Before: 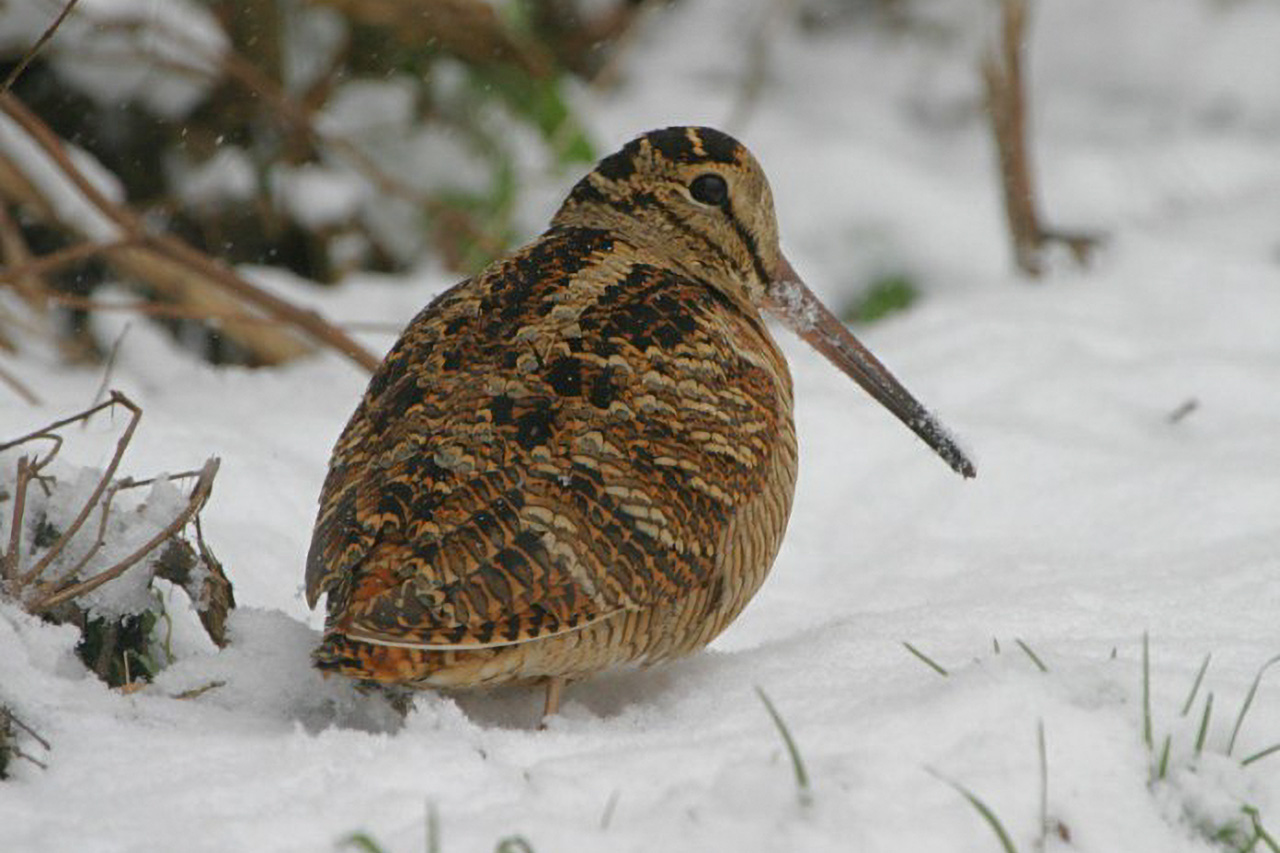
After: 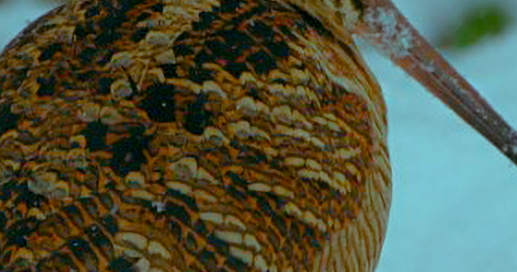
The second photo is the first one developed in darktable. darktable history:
crop: left 31.751%, top 32.172%, right 27.8%, bottom 35.83%
color balance rgb: shadows lift › luminance -7.7%, shadows lift › chroma 2.13%, shadows lift › hue 165.27°, power › luminance -7.77%, power › chroma 1.34%, power › hue 330.55°, highlights gain › luminance -33.33%, highlights gain › chroma 5.68%, highlights gain › hue 217.2°, global offset › luminance -0.33%, global offset › chroma 0.11%, global offset › hue 165.27°, perceptual saturation grading › global saturation 27.72%, perceptual saturation grading › highlights -25%, perceptual saturation grading › mid-tones 25%, perceptual saturation grading › shadows 50%
